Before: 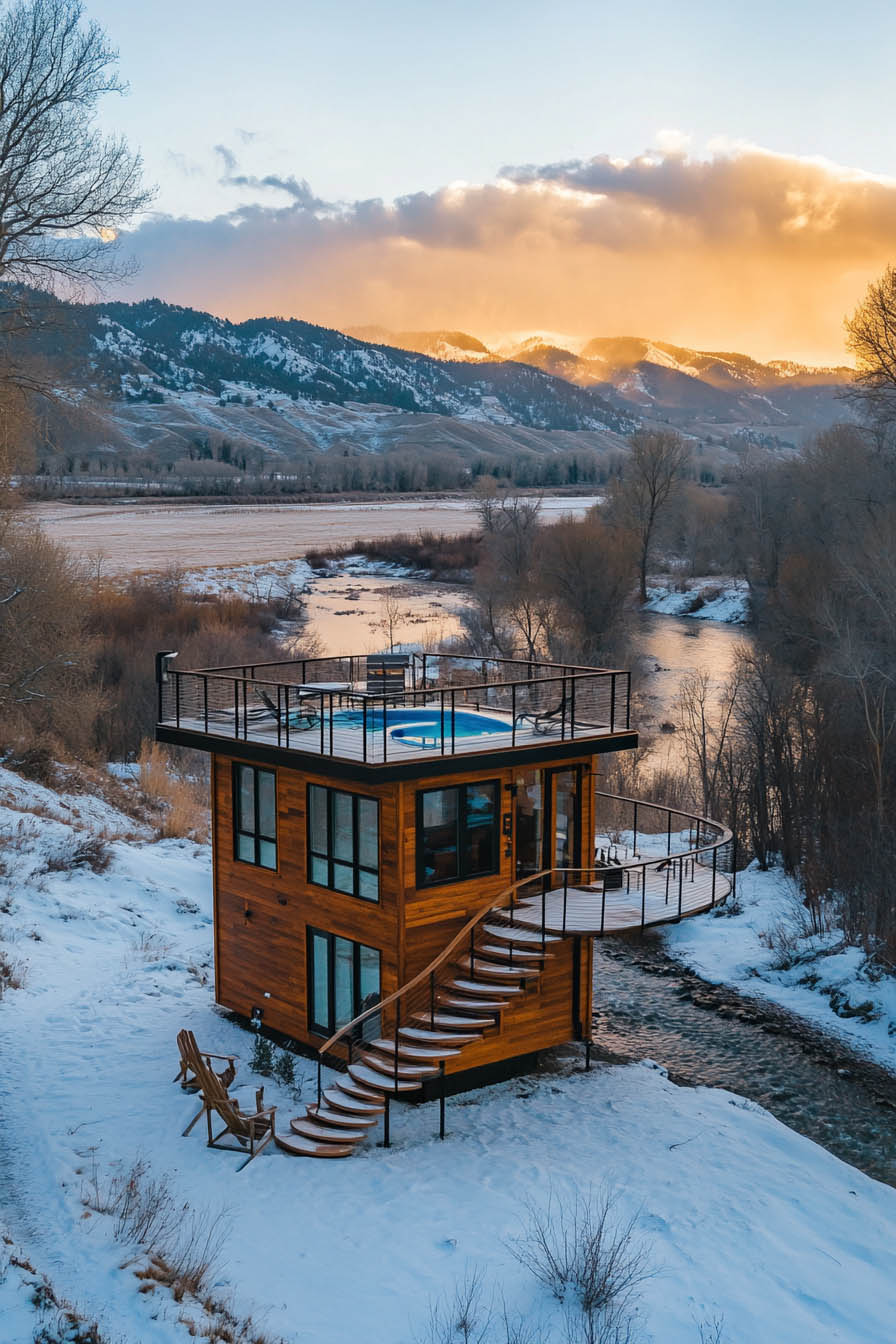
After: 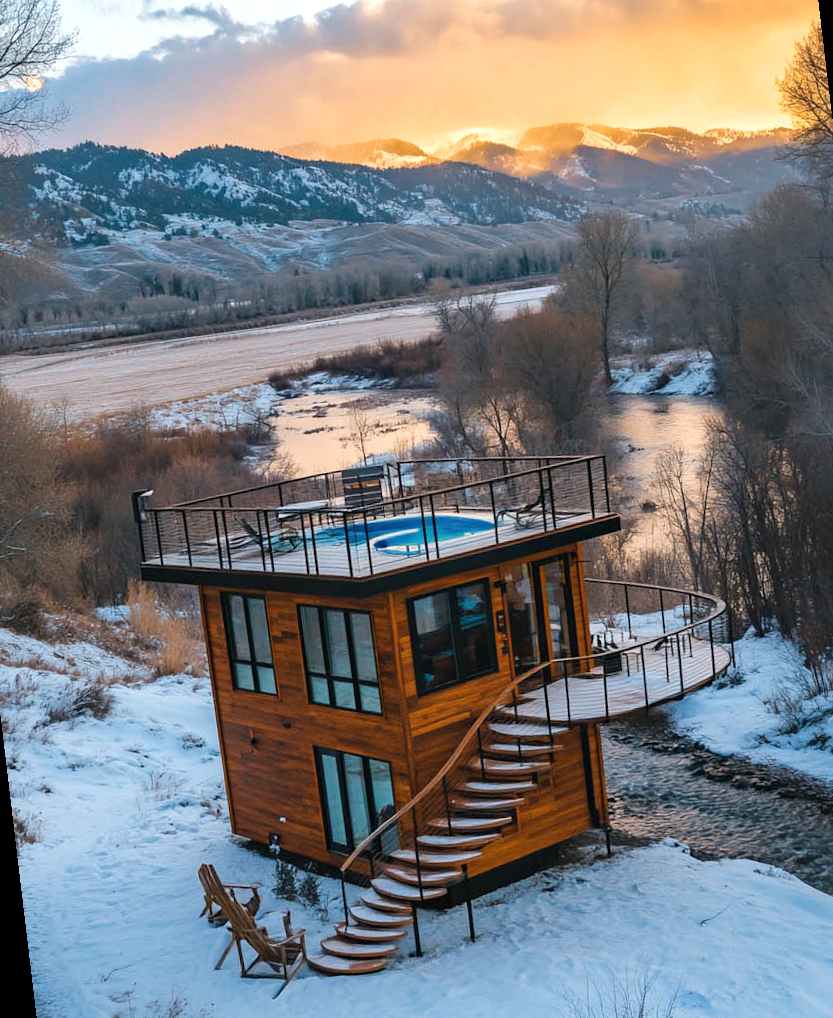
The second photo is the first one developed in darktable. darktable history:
exposure: exposure 0.3 EV, compensate highlight preservation false
levels: mode automatic, black 0.023%, white 99.97%, levels [0.062, 0.494, 0.925]
rotate and perspective: rotation -6.83°, automatic cropping off
crop: left 9.712%, top 16.928%, right 10.845%, bottom 12.332%
